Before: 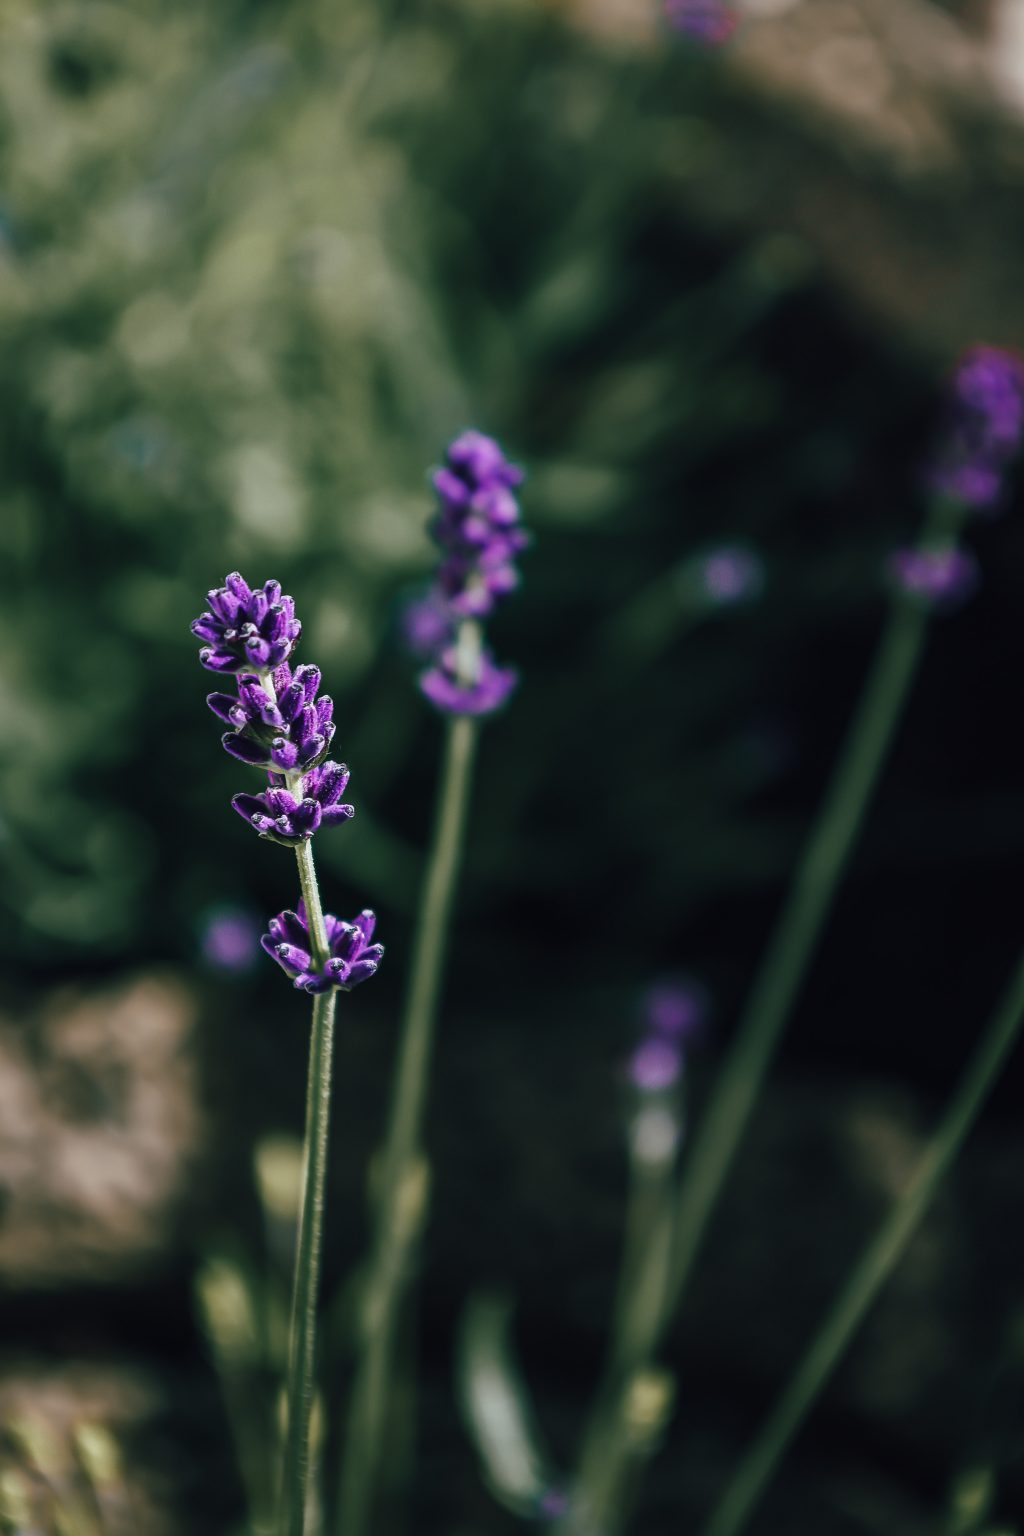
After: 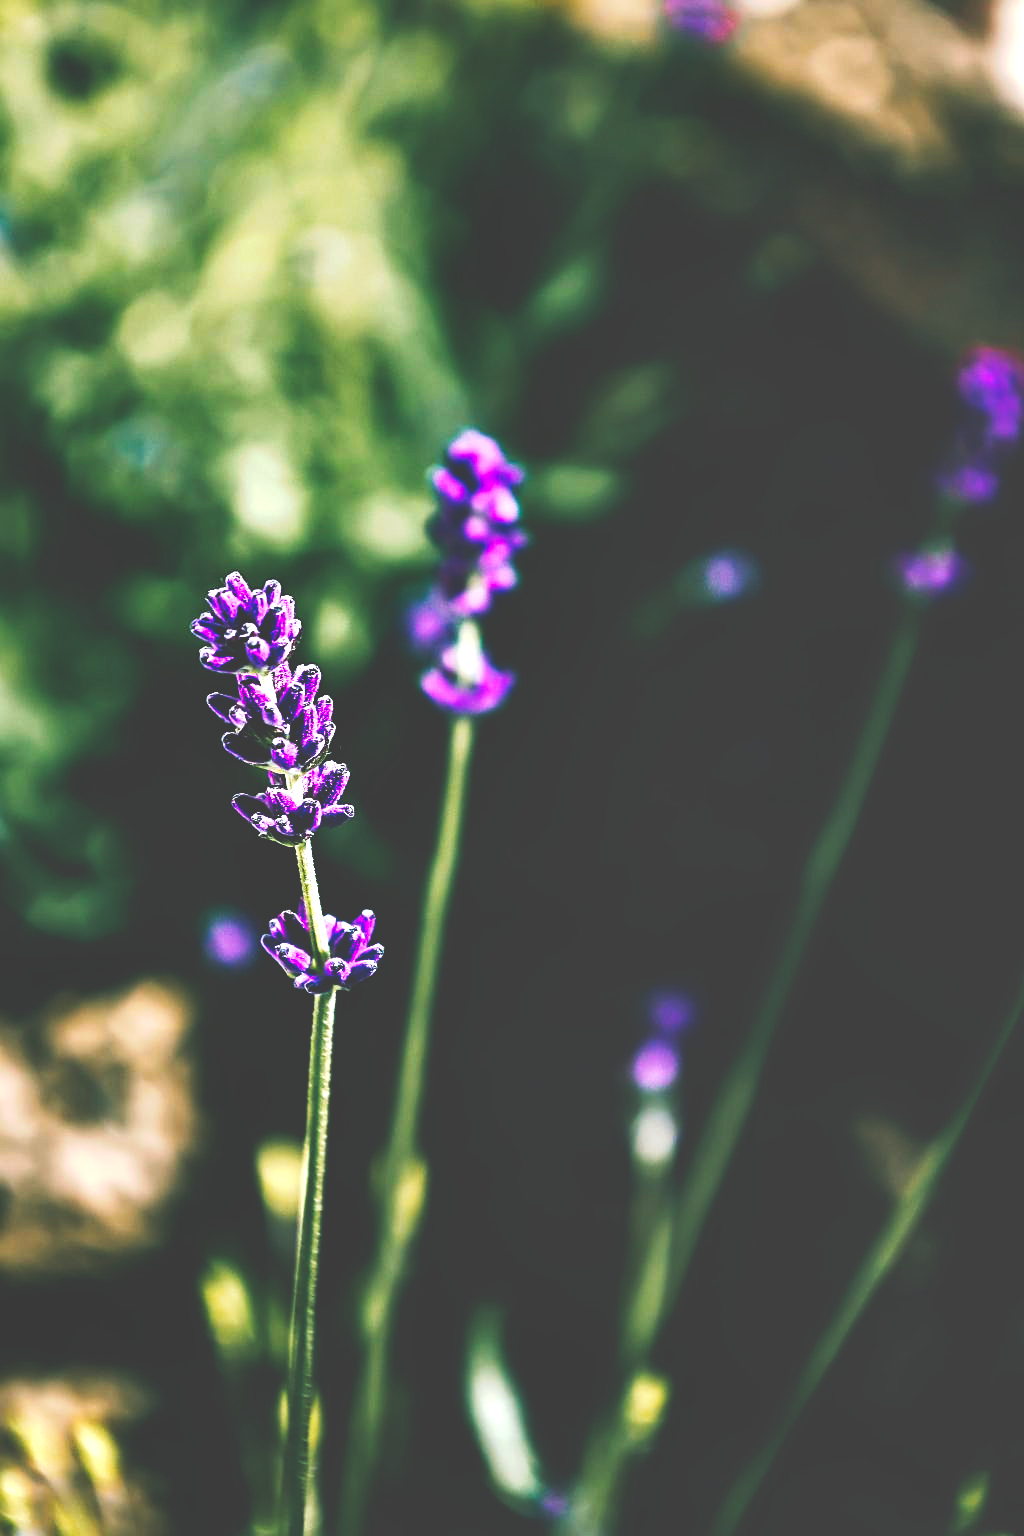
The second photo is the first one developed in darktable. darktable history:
tone curve: curves: ch0 [(0, 0) (0.003, 0.235) (0.011, 0.235) (0.025, 0.235) (0.044, 0.235) (0.069, 0.235) (0.1, 0.237) (0.136, 0.239) (0.177, 0.243) (0.224, 0.256) (0.277, 0.287) (0.335, 0.329) (0.399, 0.391) (0.468, 0.476) (0.543, 0.574) (0.623, 0.683) (0.709, 0.778) (0.801, 0.869) (0.898, 0.924) (1, 1)], preserve colors none
shadows and highlights: shadows 37.27, highlights -27.25, soften with gaussian
color balance rgb: highlights gain › chroma 0.27%, highlights gain › hue 331.95°, global offset › luminance 0.722%, linear chroma grading › shadows -9.566%, linear chroma grading › global chroma 20.442%, perceptual saturation grading › global saturation 18.759%, perceptual brilliance grading › global brilliance 14.68%, perceptual brilliance grading › shadows -35.123%
exposure: black level correction 0, exposure 0.953 EV, compensate highlight preservation false
sharpen: on, module defaults
